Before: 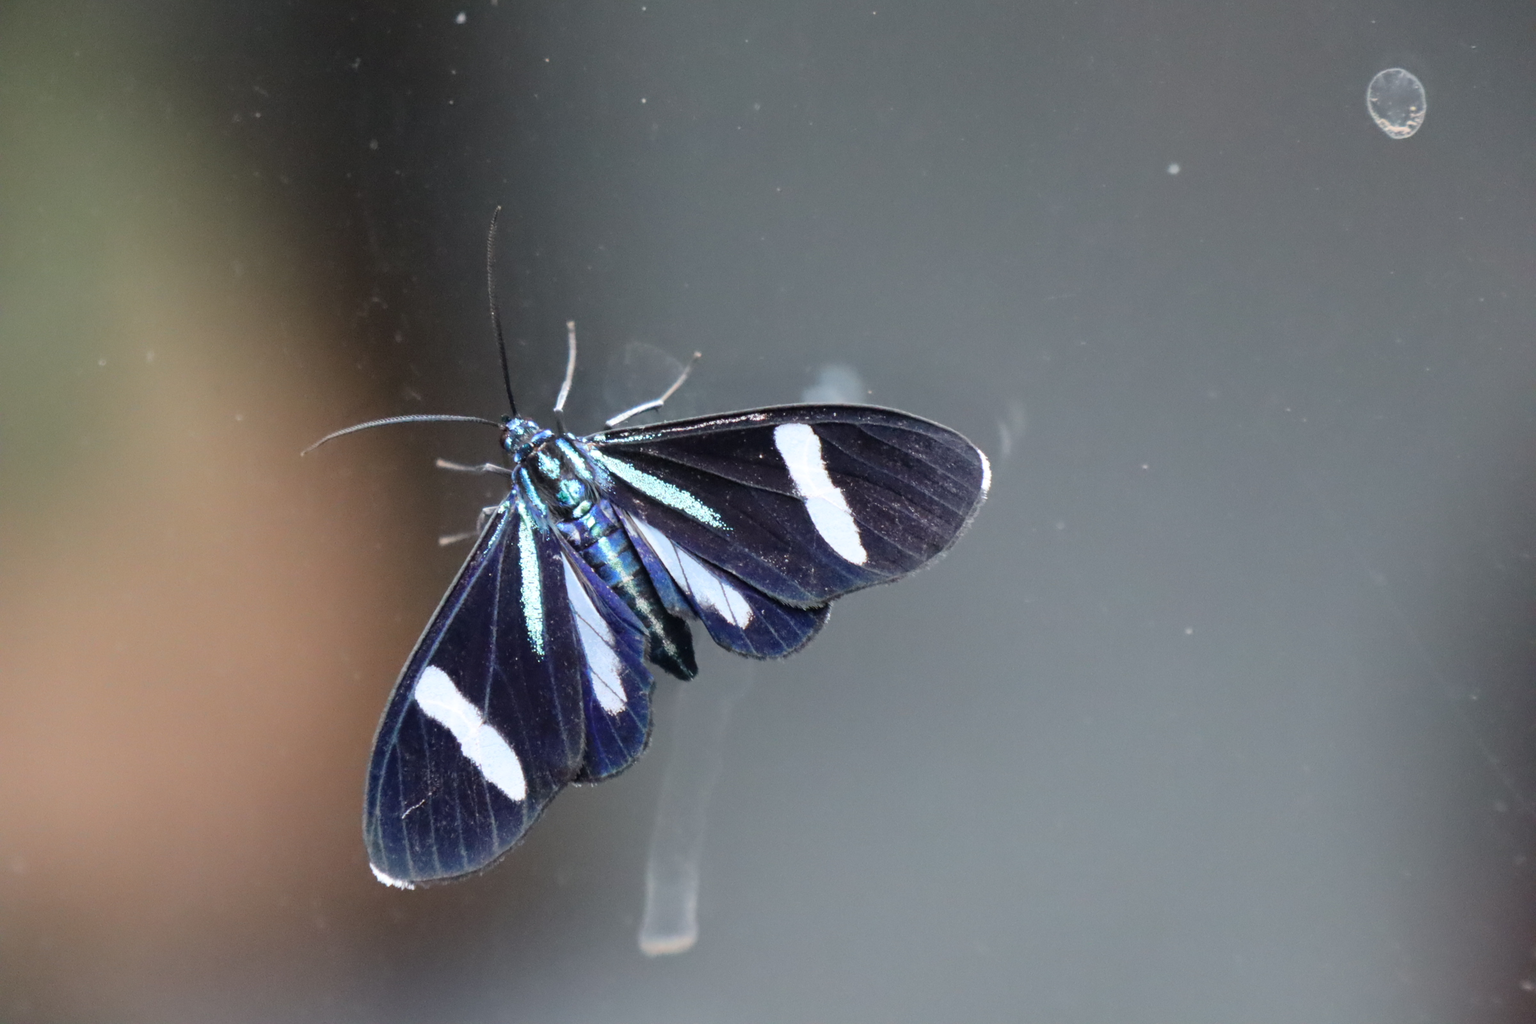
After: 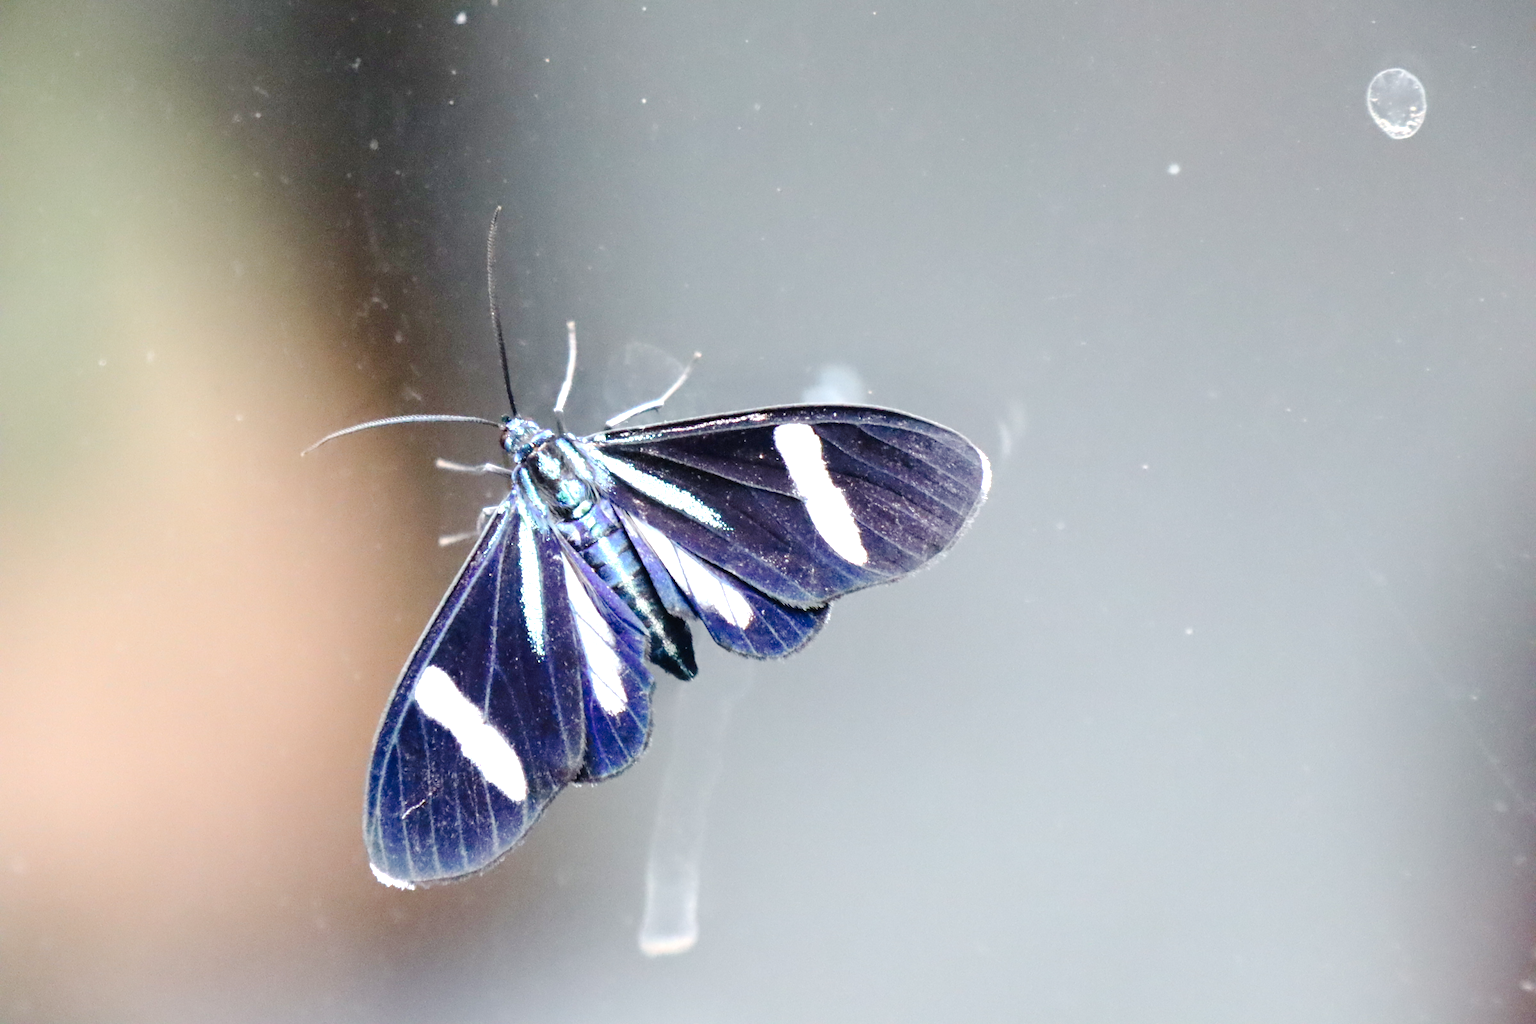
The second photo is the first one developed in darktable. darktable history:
tone curve: curves: ch0 [(0, 0) (0.003, 0.009) (0.011, 0.009) (0.025, 0.01) (0.044, 0.02) (0.069, 0.032) (0.1, 0.048) (0.136, 0.092) (0.177, 0.153) (0.224, 0.217) (0.277, 0.306) (0.335, 0.402) (0.399, 0.488) (0.468, 0.574) (0.543, 0.648) (0.623, 0.716) (0.709, 0.783) (0.801, 0.851) (0.898, 0.92) (1, 1)], preserve colors none
exposure: exposure 1 EV, compensate highlight preservation false
